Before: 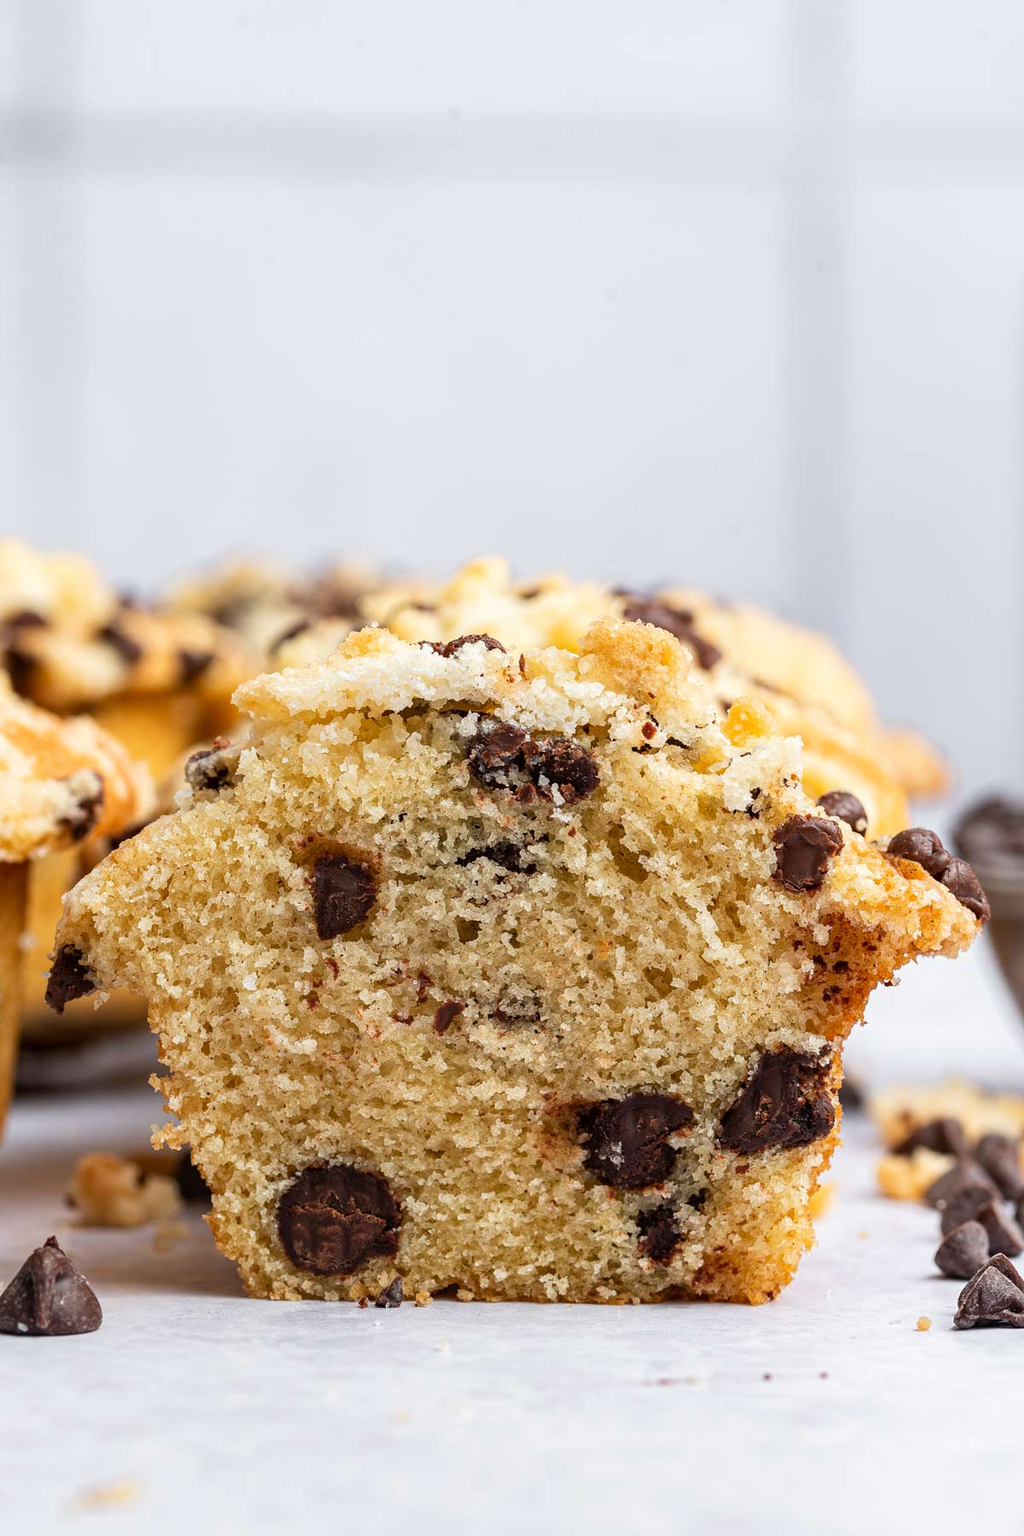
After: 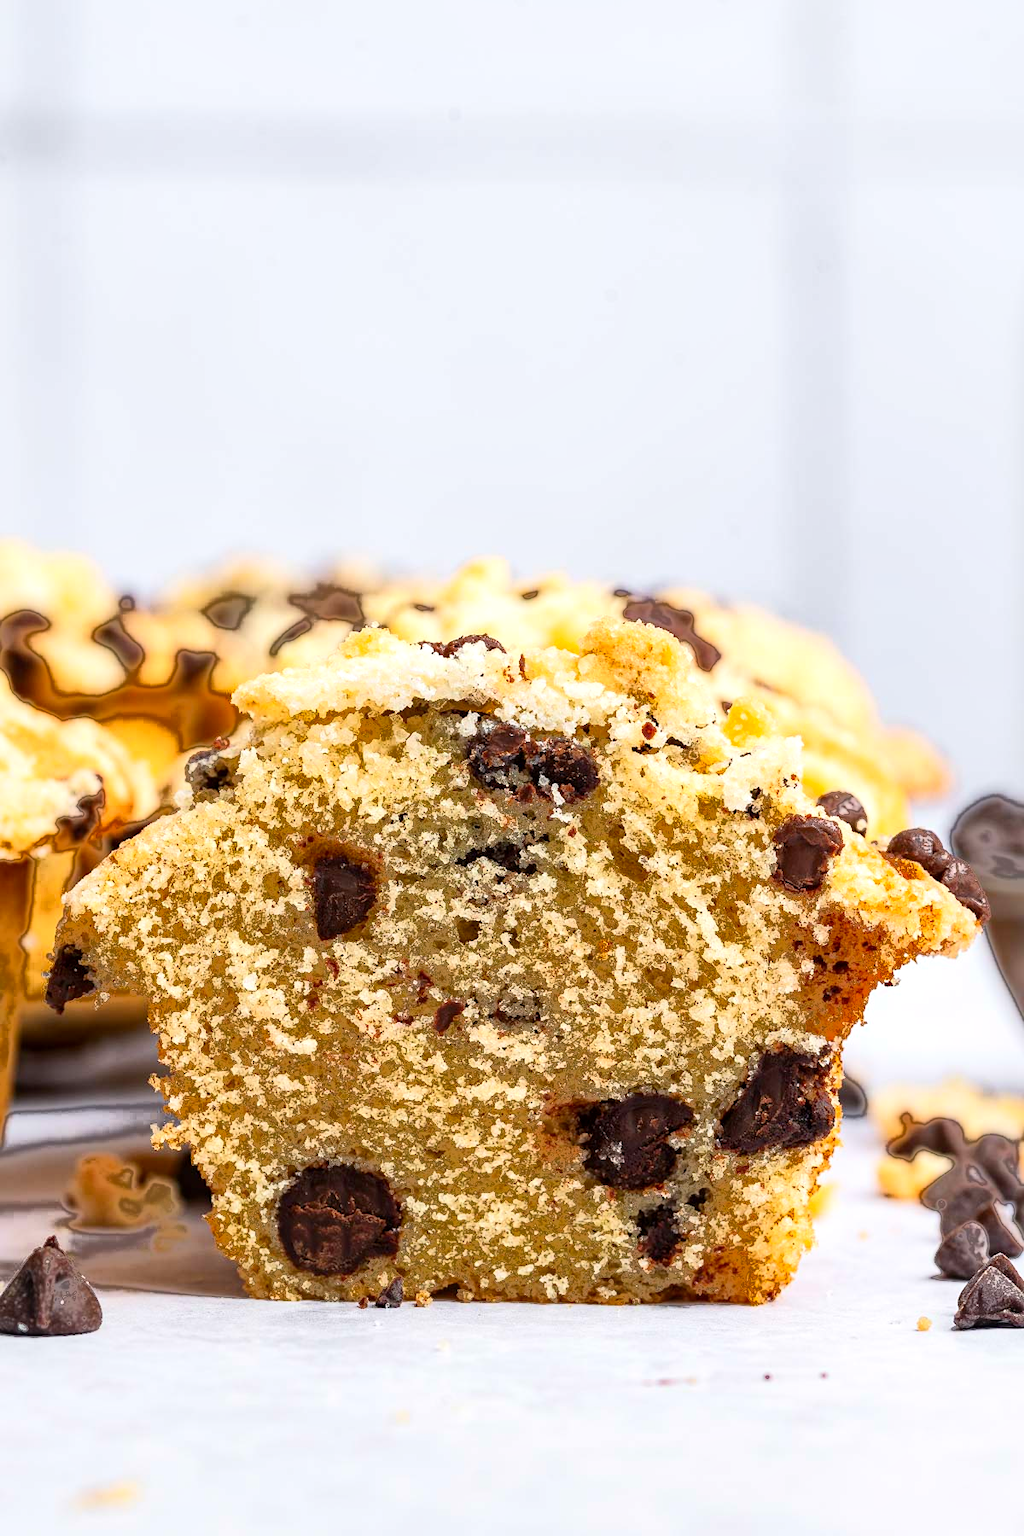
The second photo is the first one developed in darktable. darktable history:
local contrast: mode bilateral grid, contrast 20, coarseness 100, detail 150%, midtone range 0.2
fill light: exposure -0.73 EV, center 0.69, width 2.2
contrast brightness saturation: contrast 0.2, brightness 0.16, saturation 0.22
